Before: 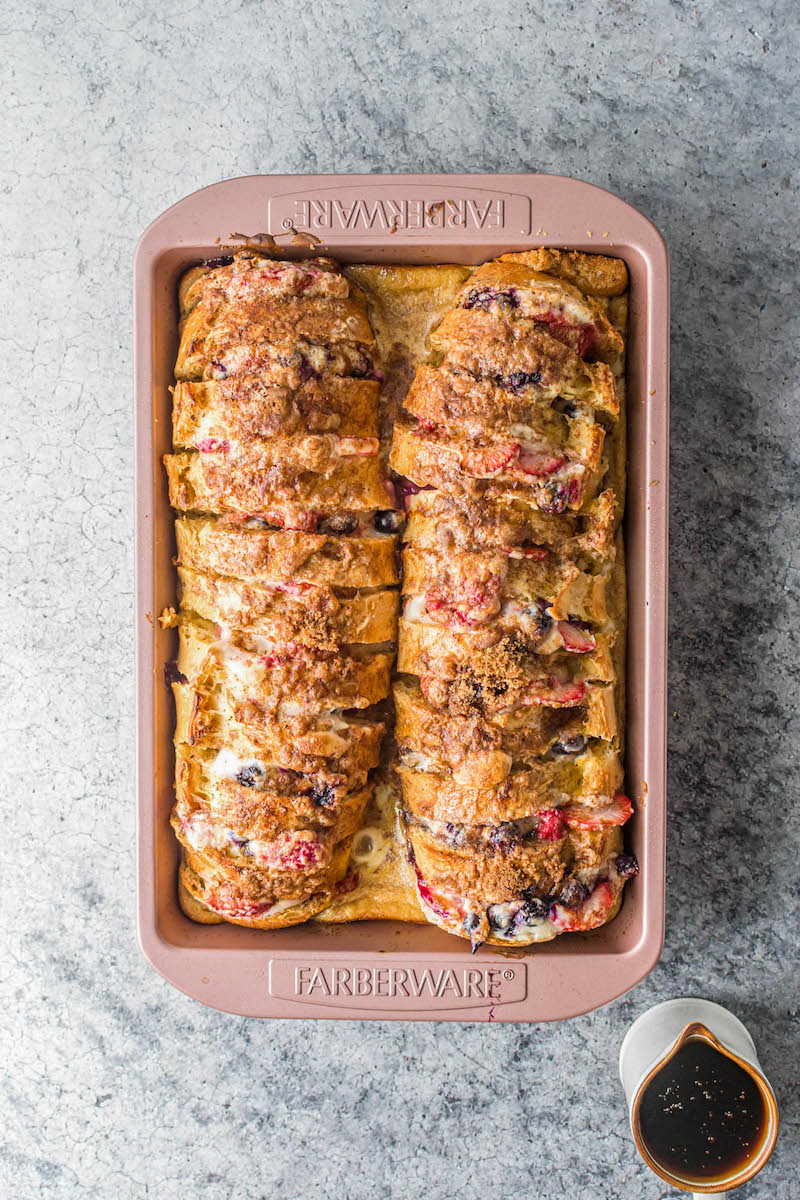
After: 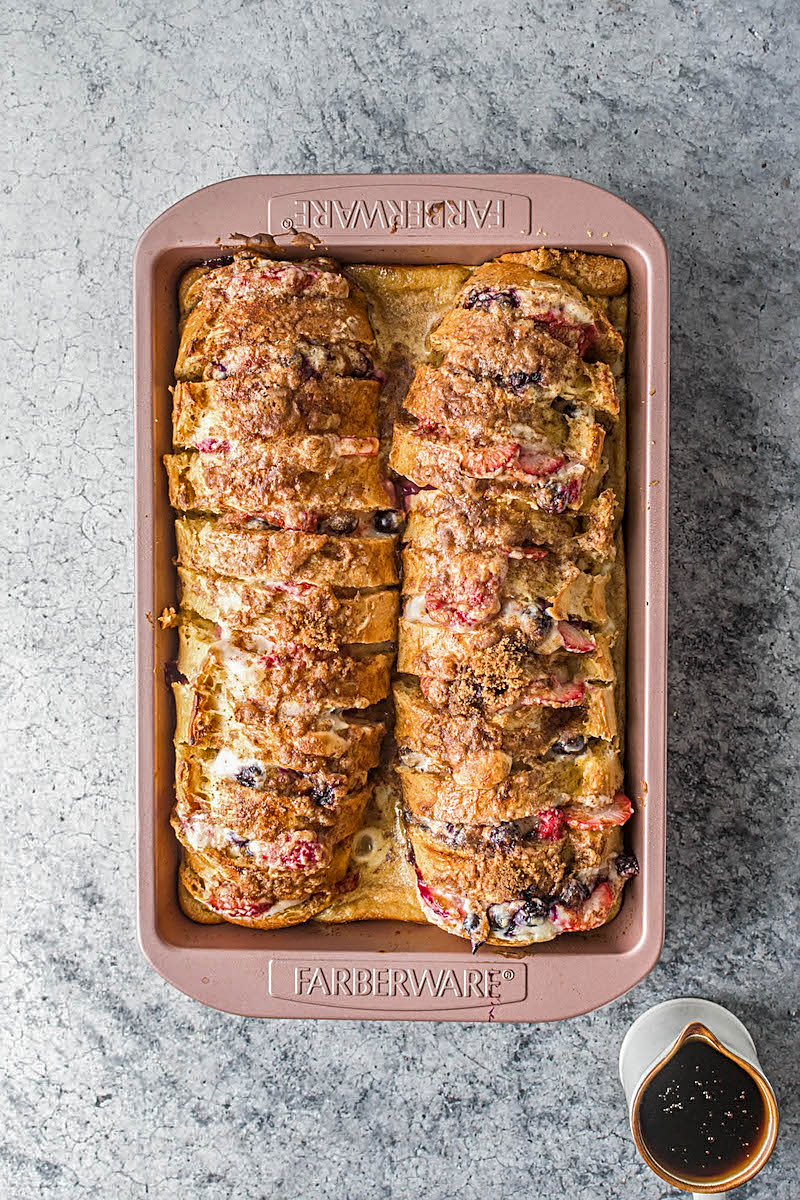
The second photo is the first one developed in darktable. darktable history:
shadows and highlights: radius 266.29, soften with gaussian
contrast brightness saturation: contrast 0.012, saturation -0.058
sharpen: on, module defaults
